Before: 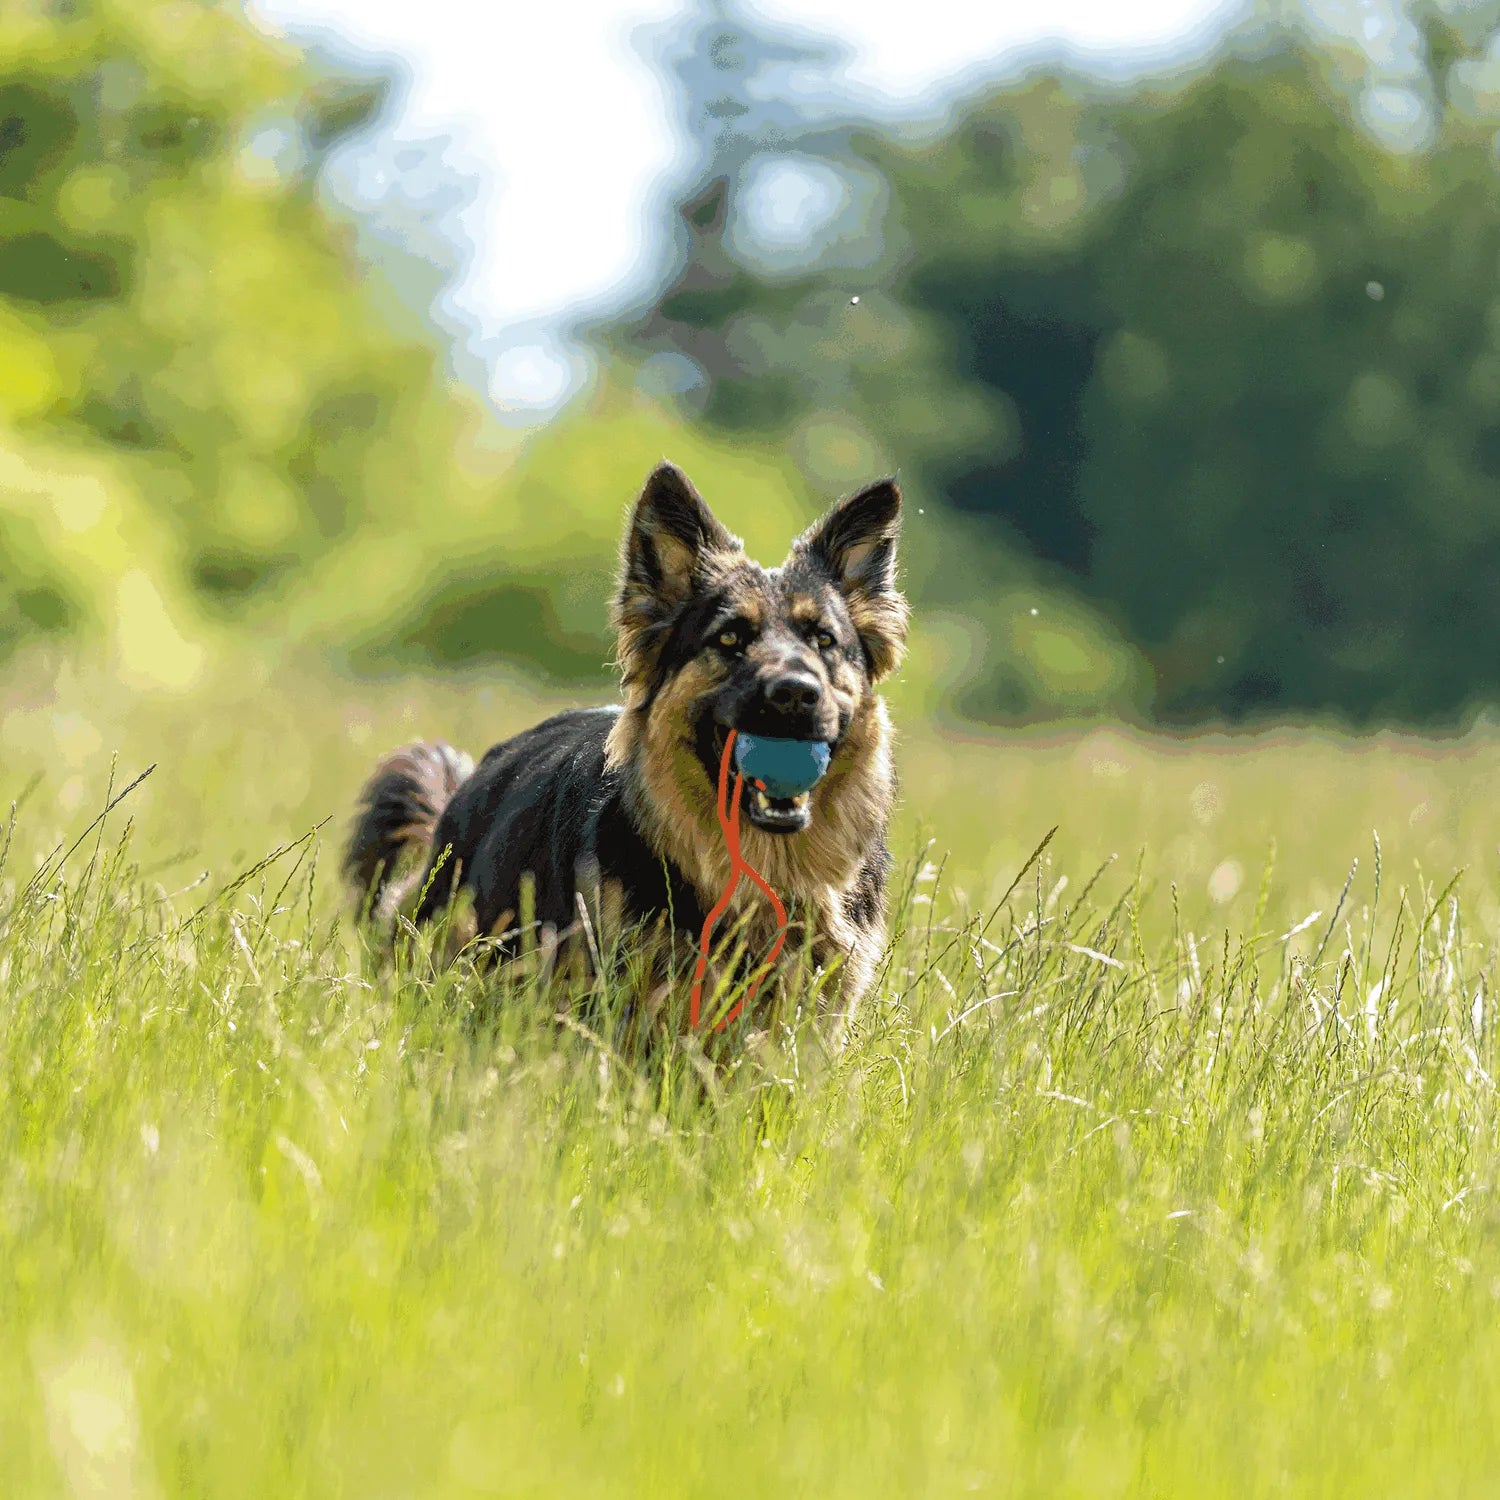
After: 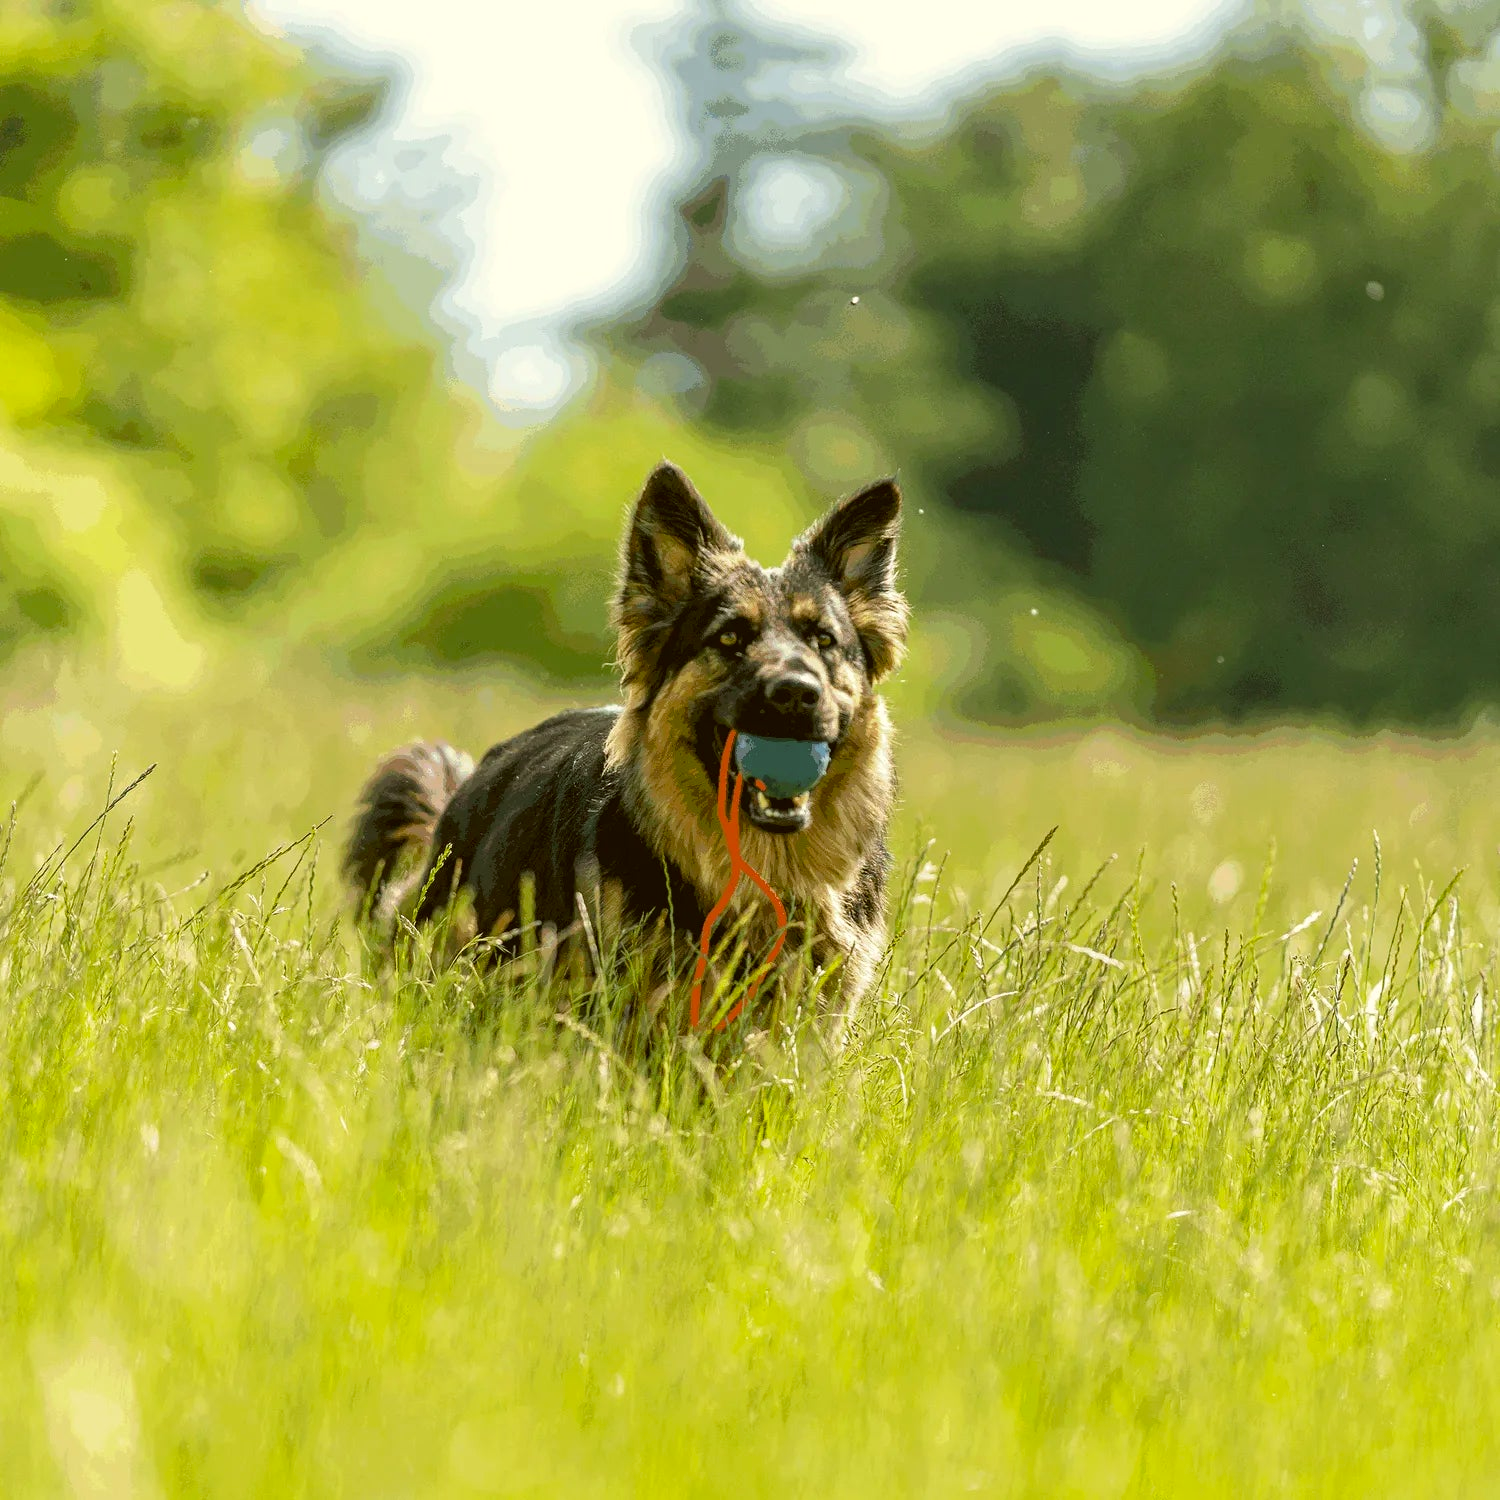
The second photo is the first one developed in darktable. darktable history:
color correction: highlights a* -1.49, highlights b* 10.26, shadows a* 0.203, shadows b* 19.12
